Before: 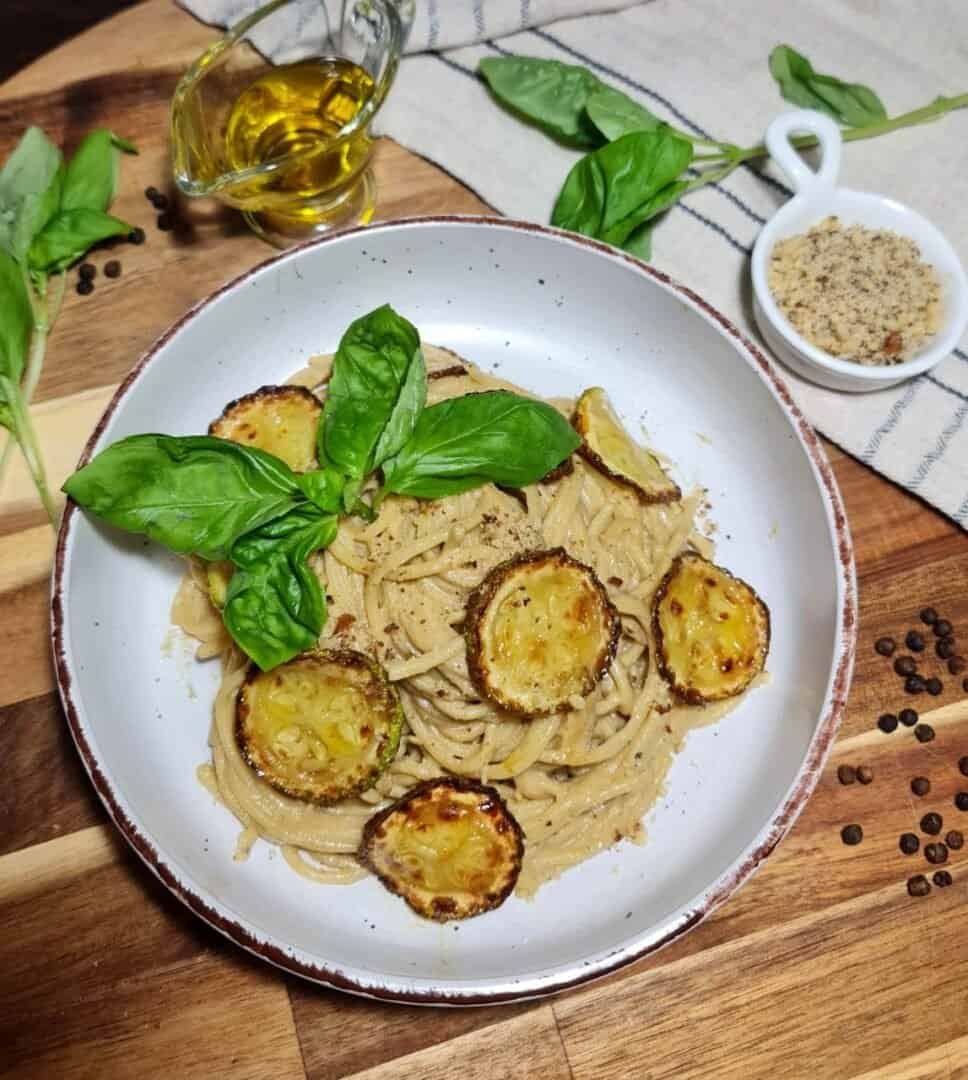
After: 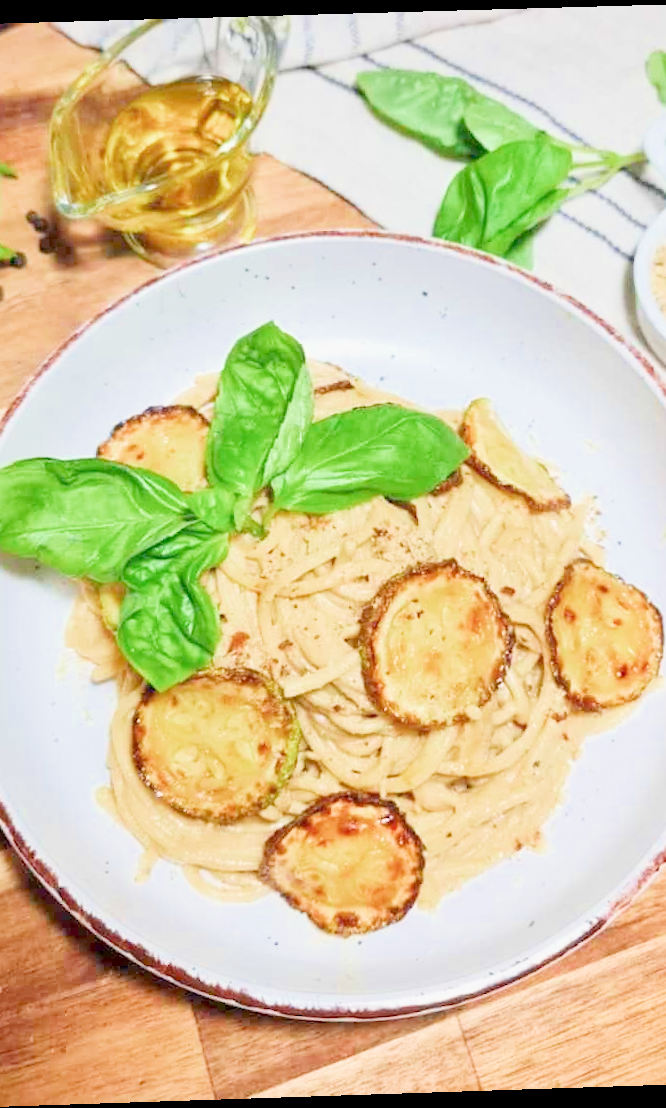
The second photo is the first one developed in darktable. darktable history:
crop and rotate: left 12.673%, right 20.66%
rotate and perspective: rotation -1.77°, lens shift (horizontal) 0.004, automatic cropping off
filmic rgb: middle gray luminance 2.5%, black relative exposure -10 EV, white relative exposure 7 EV, threshold 6 EV, dynamic range scaling 10%, target black luminance 0%, hardness 3.19, latitude 44.39%, contrast 0.682, highlights saturation mix 5%, shadows ↔ highlights balance 13.63%, add noise in highlights 0, color science v3 (2019), use custom middle-gray values true, iterations of high-quality reconstruction 0, contrast in highlights soft, enable highlight reconstruction true
